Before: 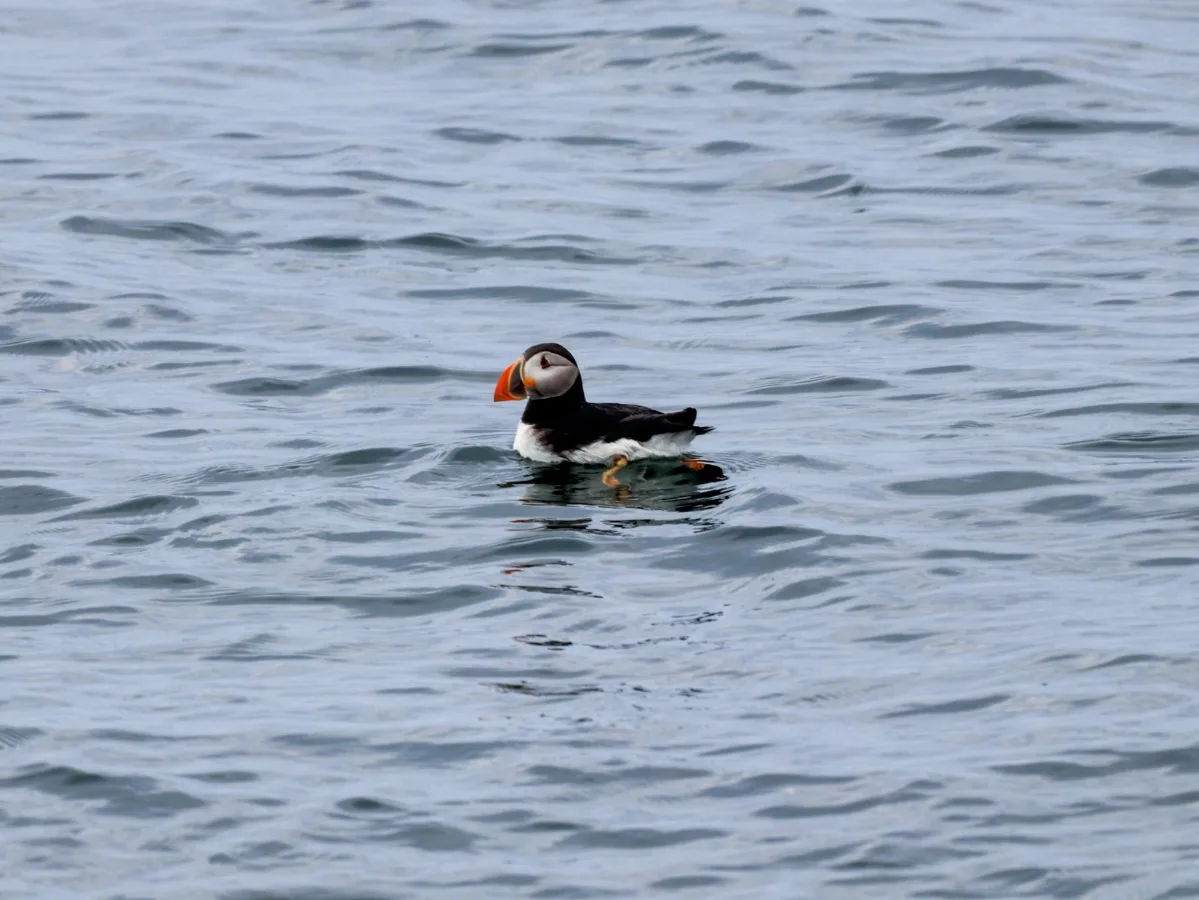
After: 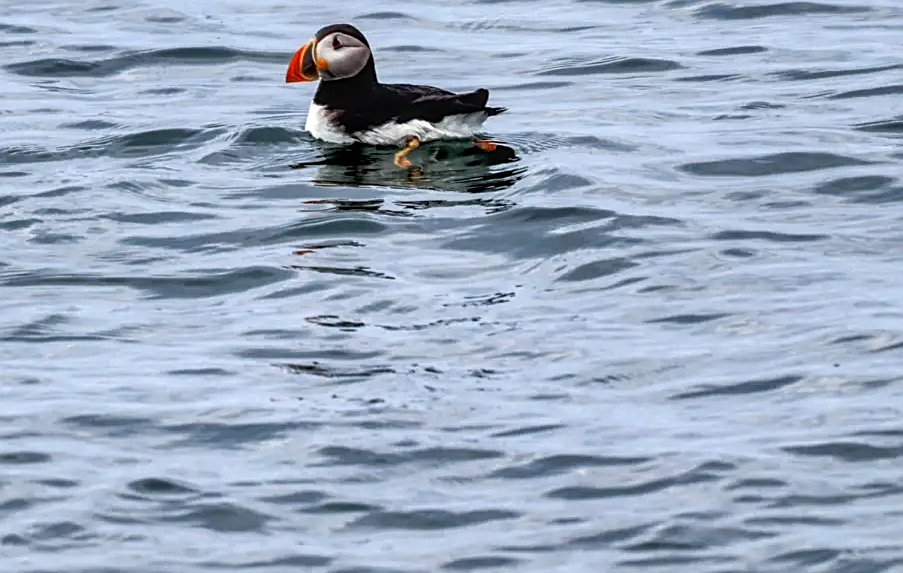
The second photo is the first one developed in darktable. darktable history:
shadows and highlights: shadows 12.97, white point adjustment 1.35, soften with gaussian
sharpen: on, module defaults
exposure: exposure 0.373 EV, compensate exposure bias true, compensate highlight preservation false
crop and rotate: left 17.389%, top 35.461%, right 7.246%, bottom 0.781%
local contrast: on, module defaults
